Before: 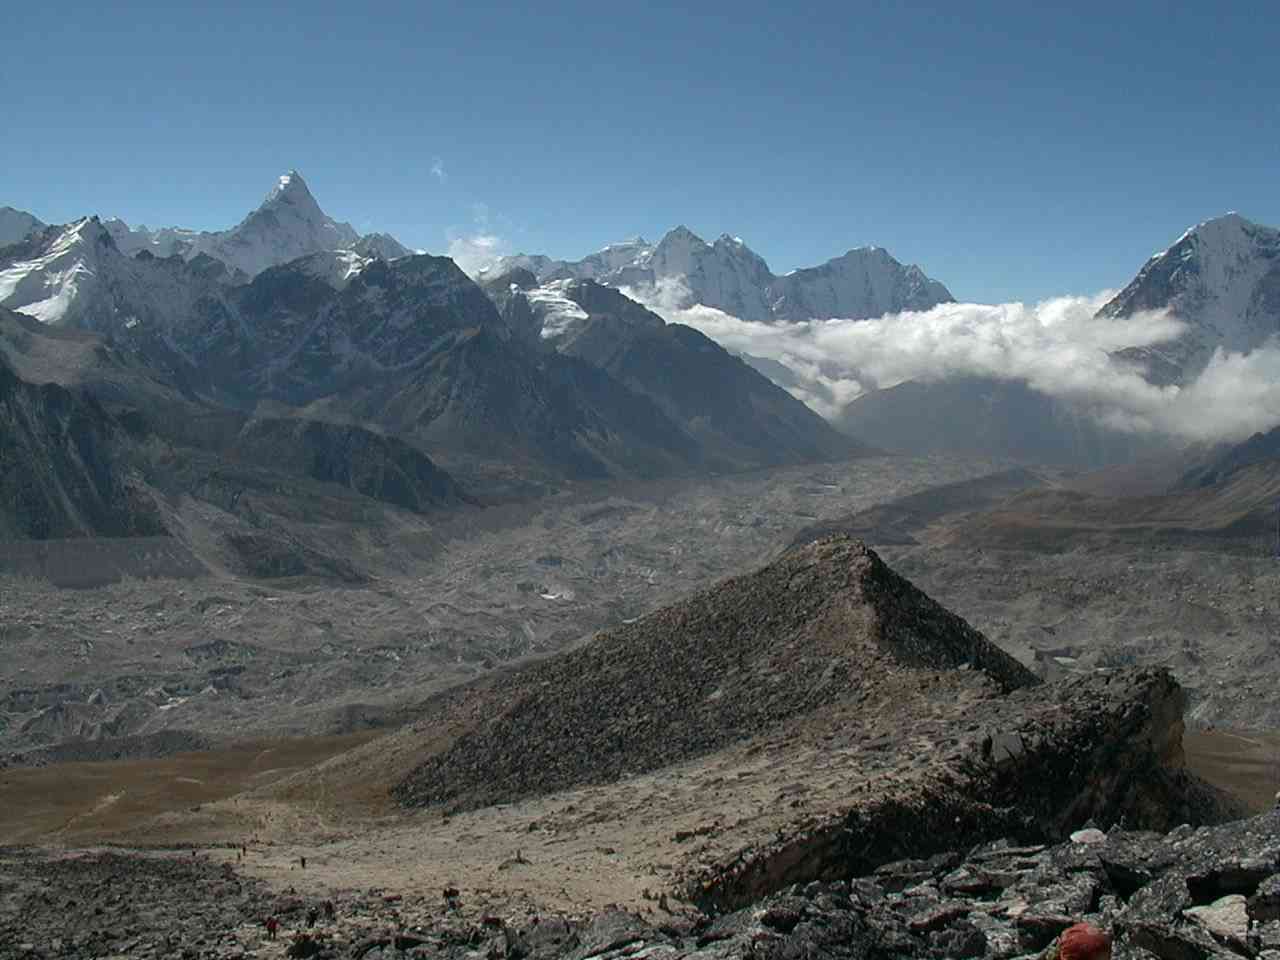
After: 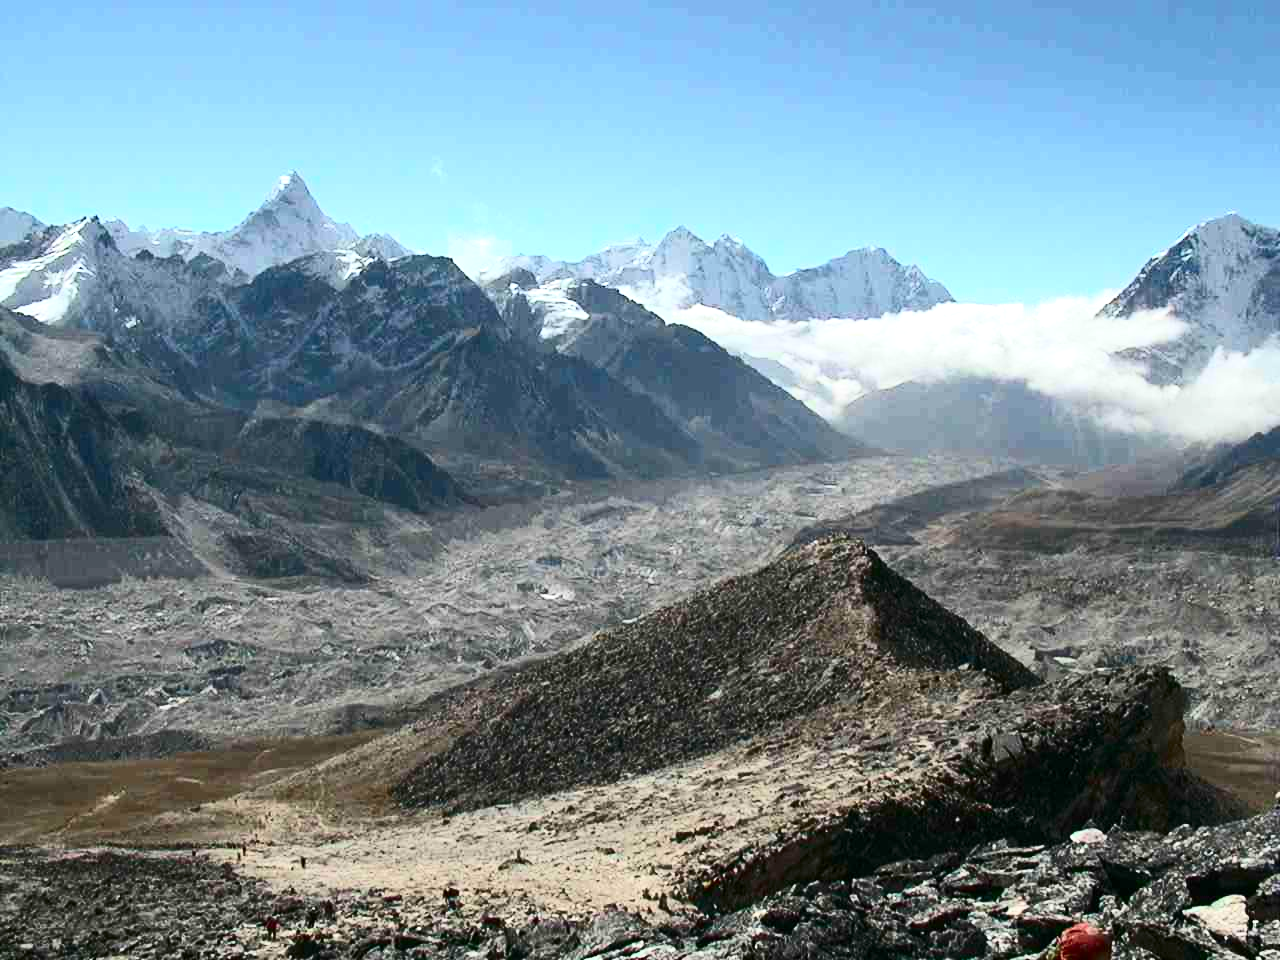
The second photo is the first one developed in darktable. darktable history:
contrast brightness saturation: contrast 0.4, brightness 0.1, saturation 0.21
exposure: black level correction 0, exposure 0.7 EV, compensate exposure bias true, compensate highlight preservation false
